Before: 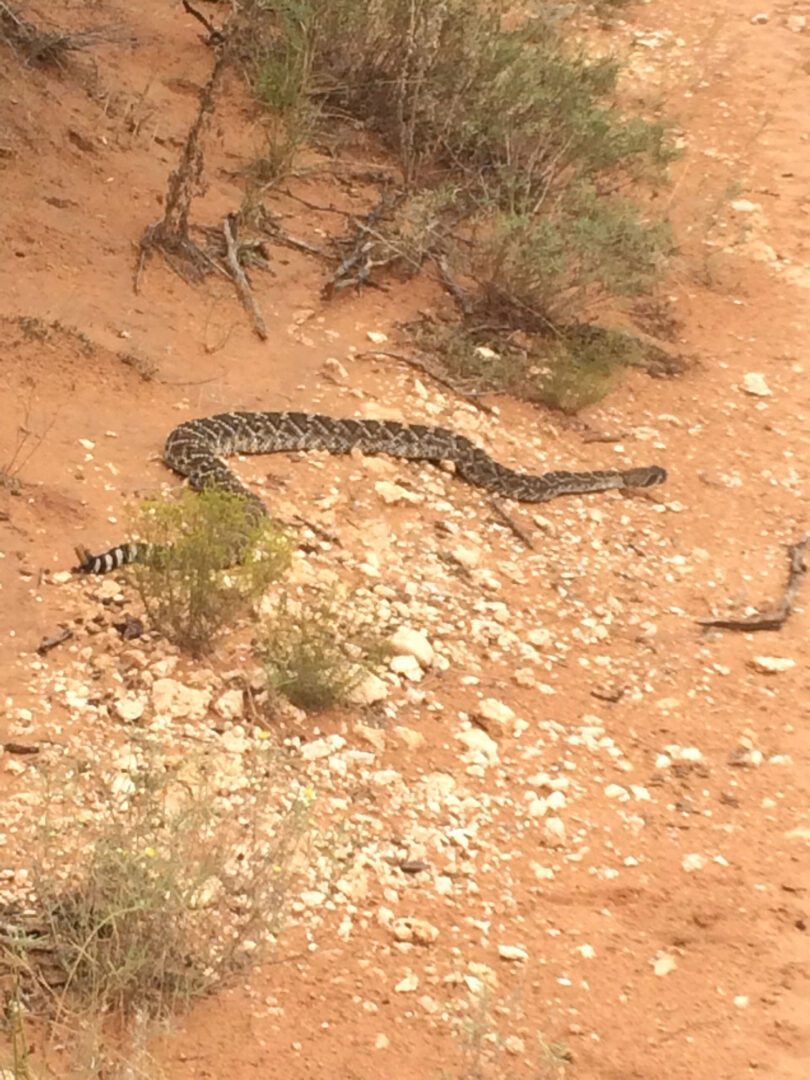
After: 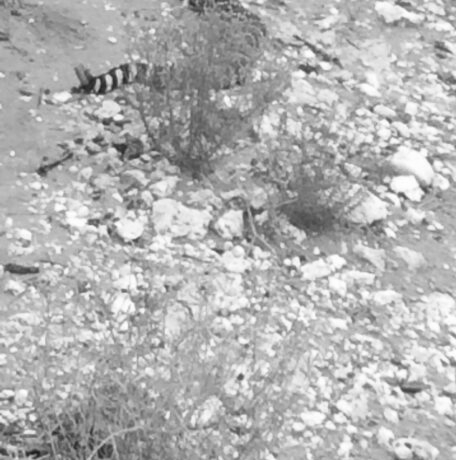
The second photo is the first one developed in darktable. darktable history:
crop: top 44.483%, right 43.593%, bottom 12.892%
contrast brightness saturation: saturation -1
